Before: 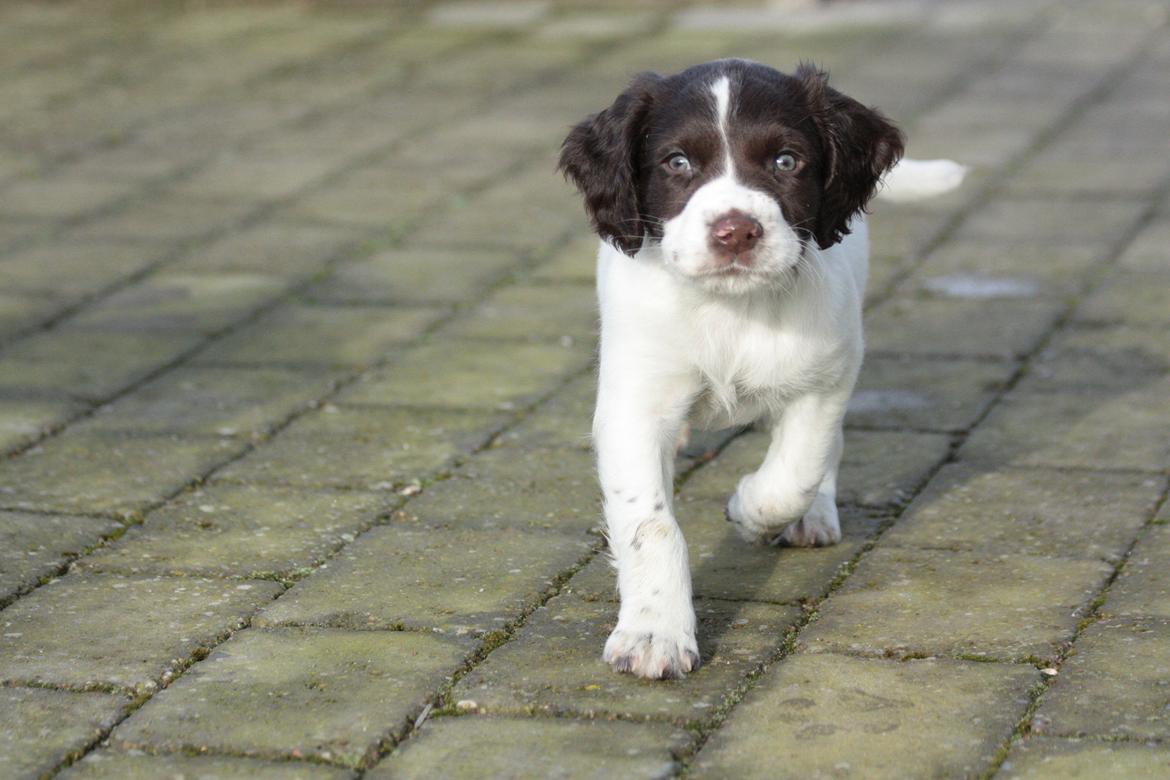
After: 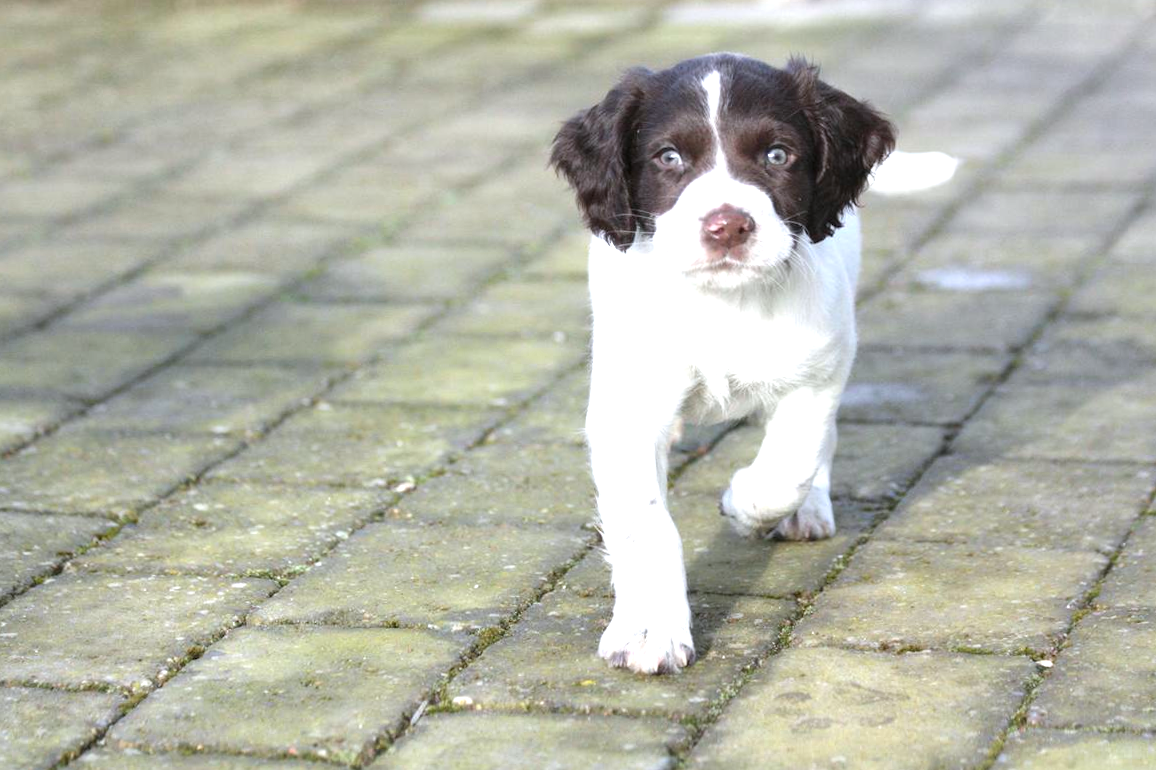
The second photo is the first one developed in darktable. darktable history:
exposure: black level correction 0, exposure 1 EV, compensate exposure bias true, compensate highlight preservation false
white balance: red 0.984, blue 1.059
rotate and perspective: rotation -0.45°, automatic cropping original format, crop left 0.008, crop right 0.992, crop top 0.012, crop bottom 0.988
